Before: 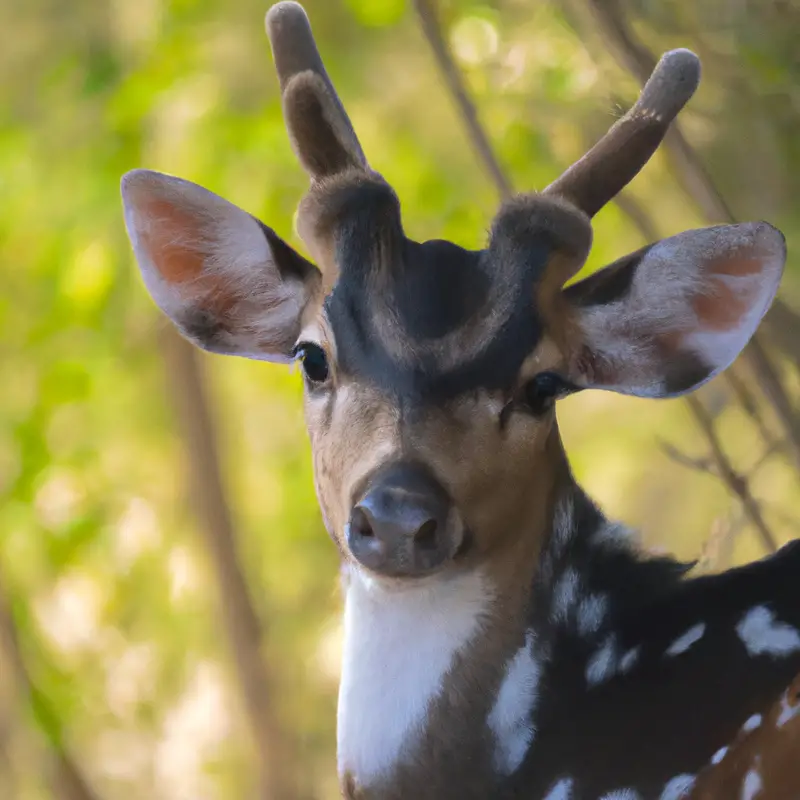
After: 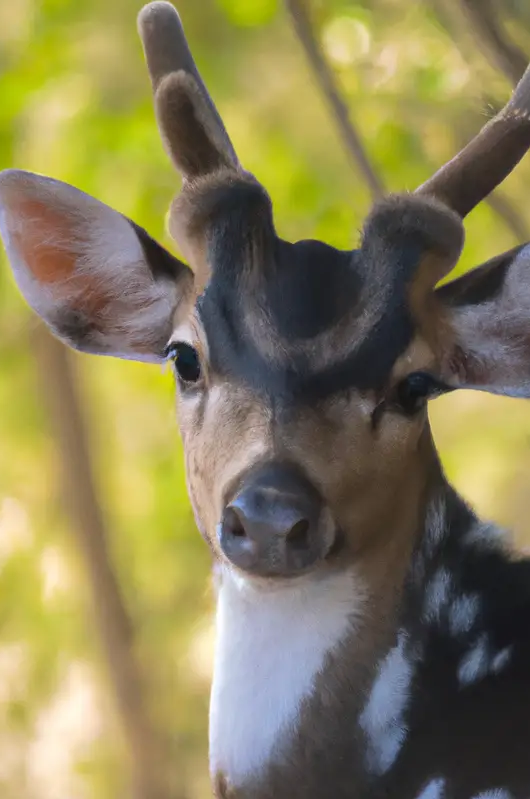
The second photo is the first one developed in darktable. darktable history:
crop and rotate: left 16.057%, right 17.637%
